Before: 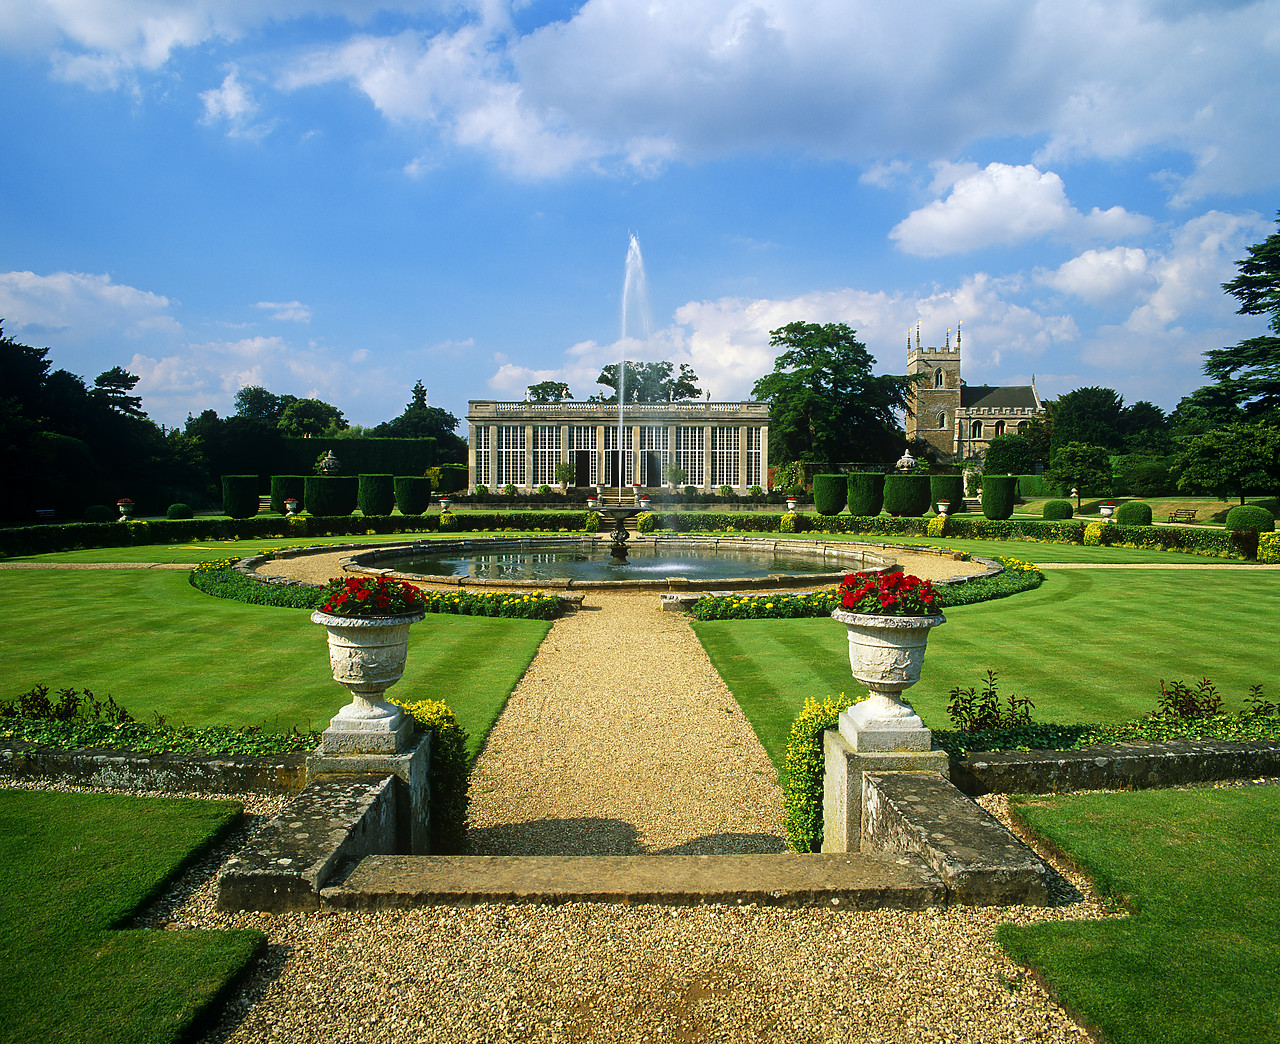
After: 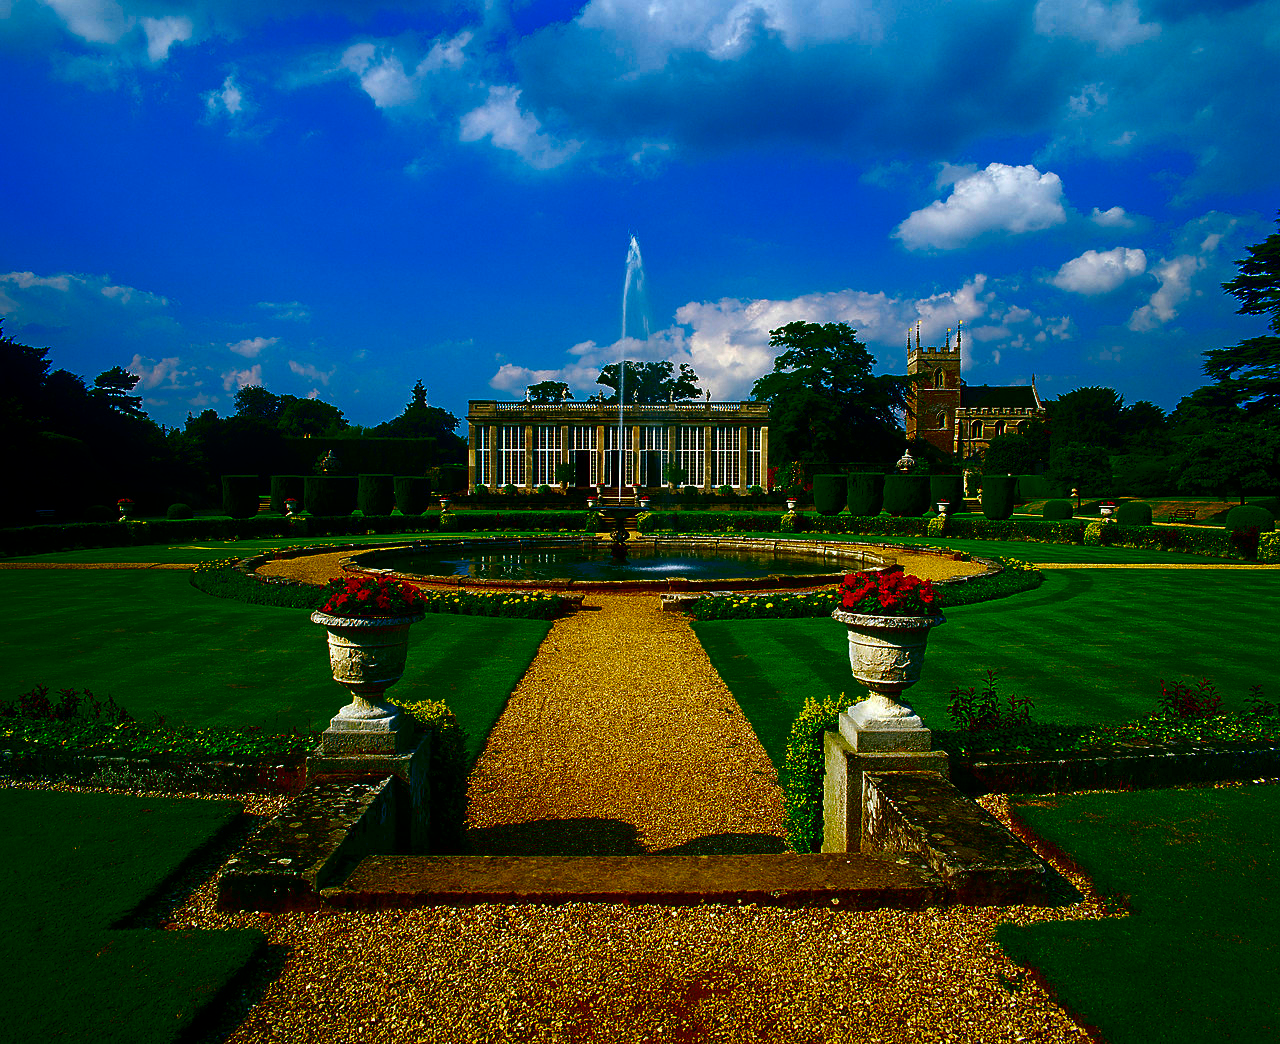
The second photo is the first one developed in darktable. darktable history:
contrast brightness saturation: brightness -0.983, saturation 0.993
local contrast: mode bilateral grid, contrast 20, coarseness 50, detail 119%, midtone range 0.2
